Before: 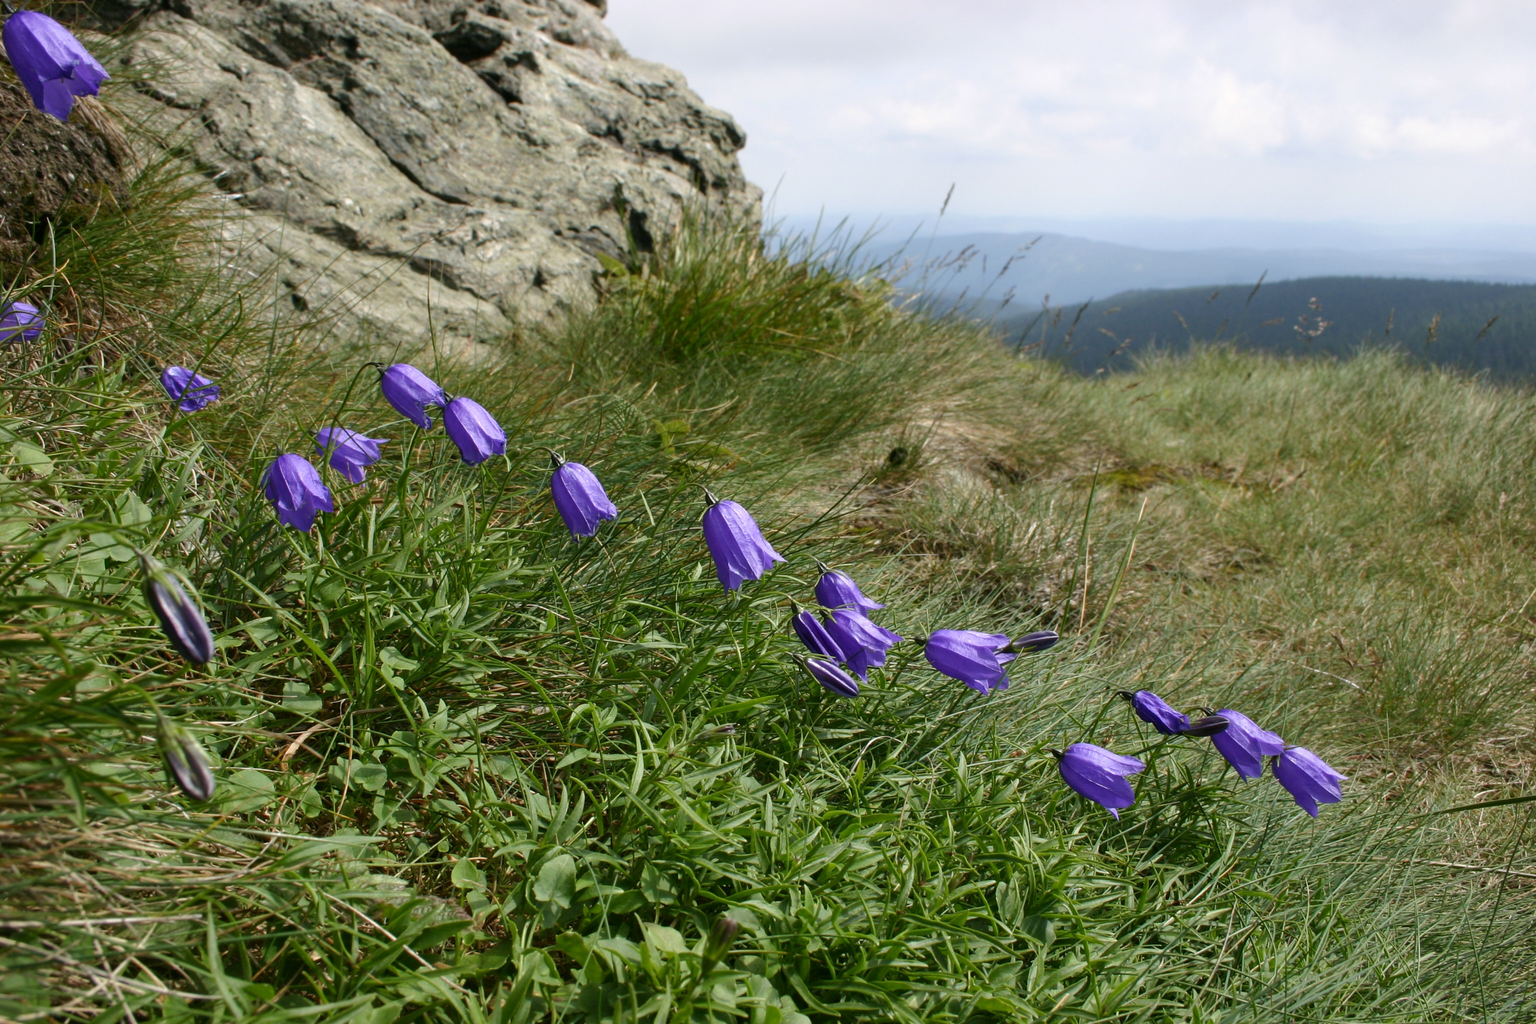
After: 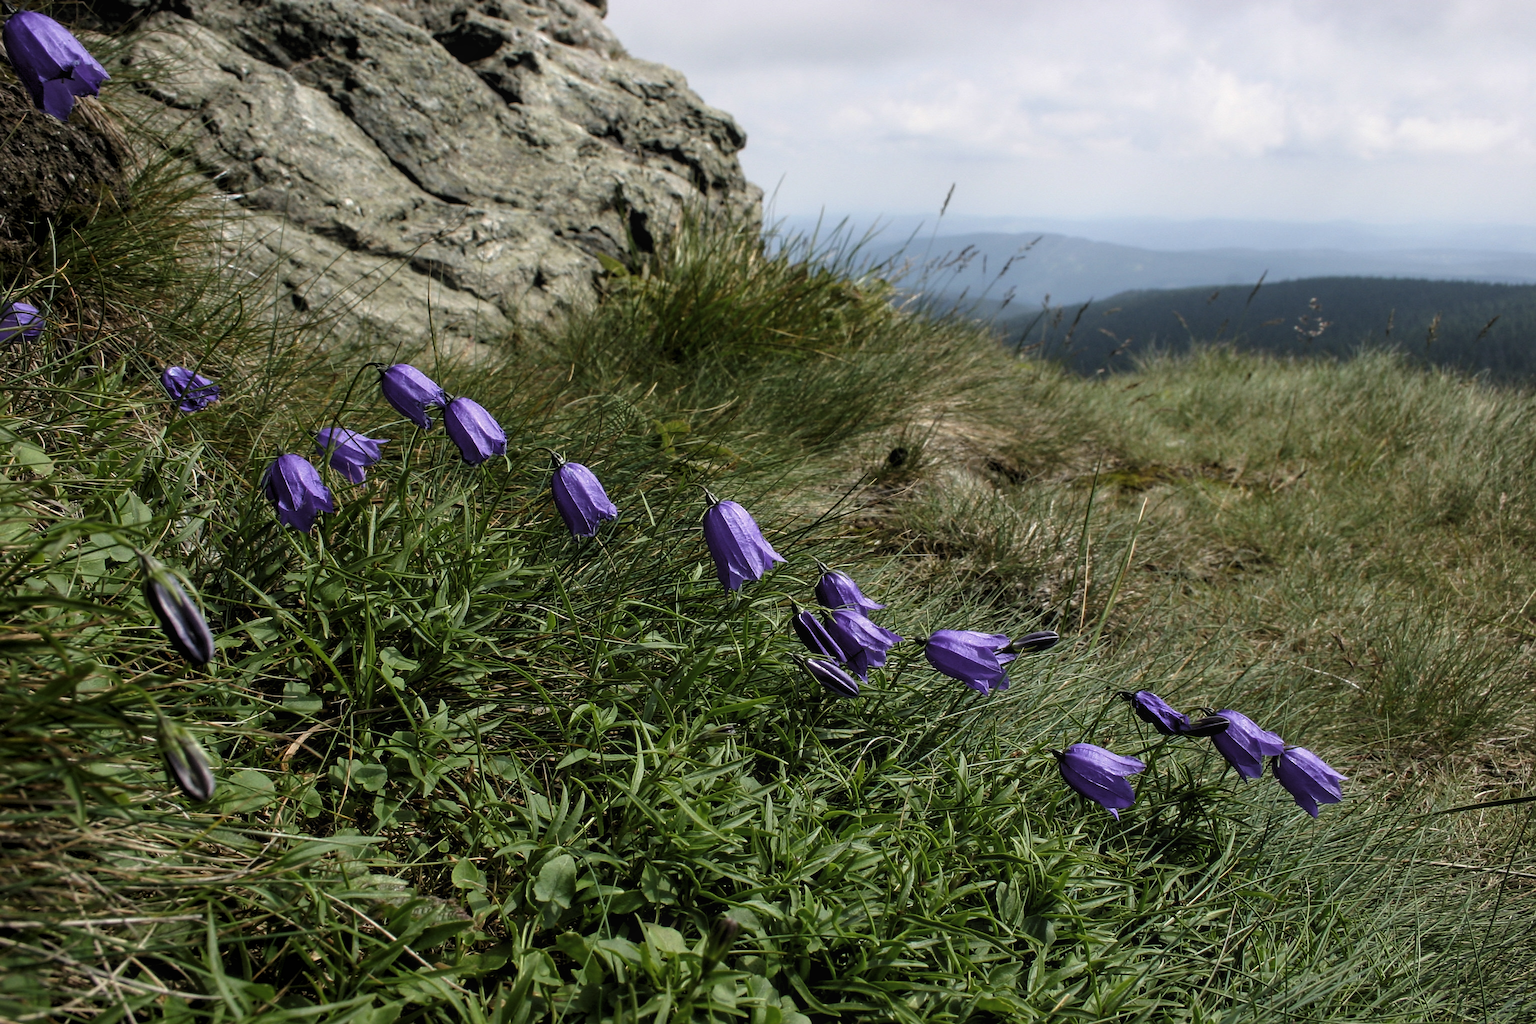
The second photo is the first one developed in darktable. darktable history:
rgb levels: preserve colors max RGB
local contrast: detail 110%
sharpen: radius 1.864, amount 0.398, threshold 1.271
levels: levels [0.116, 0.574, 1]
